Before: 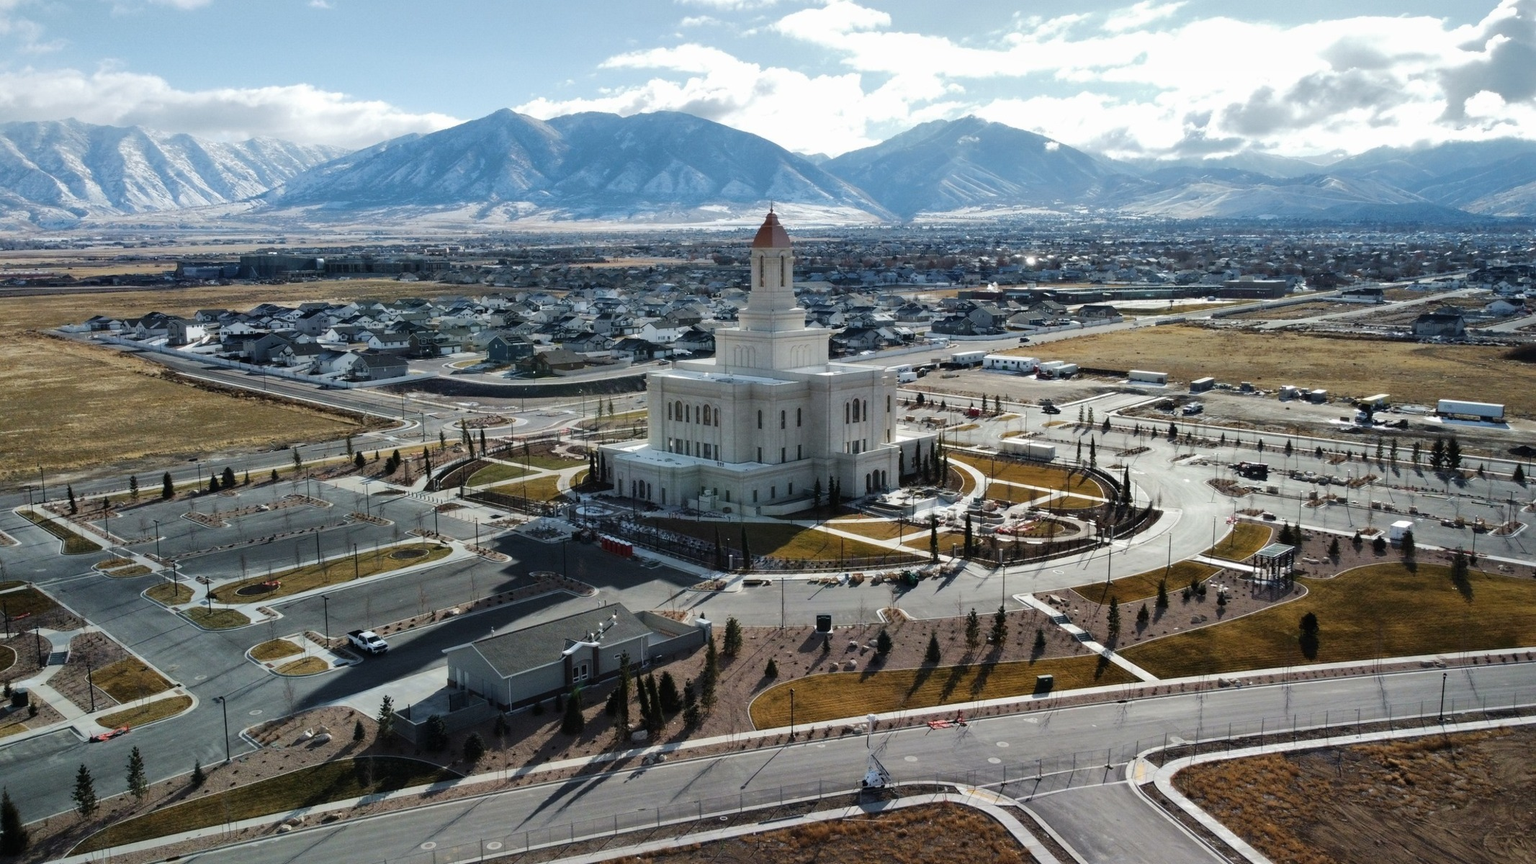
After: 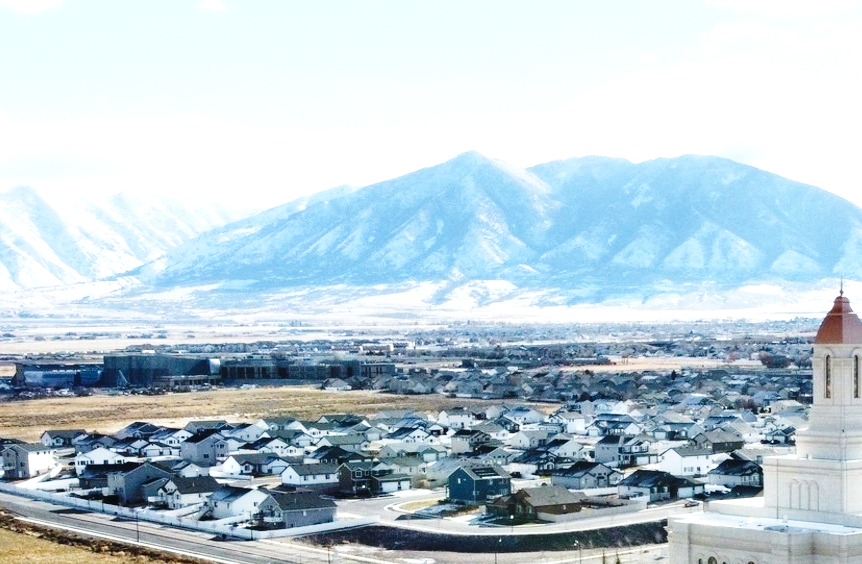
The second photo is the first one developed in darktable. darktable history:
base curve: curves: ch0 [(0, 0) (0.036, 0.025) (0.121, 0.166) (0.206, 0.329) (0.605, 0.79) (1, 1)], preserve colors none
exposure: exposure 0.995 EV, compensate exposure bias true, compensate highlight preservation false
crop and rotate: left 10.806%, top 0.057%, right 48.774%, bottom 52.913%
